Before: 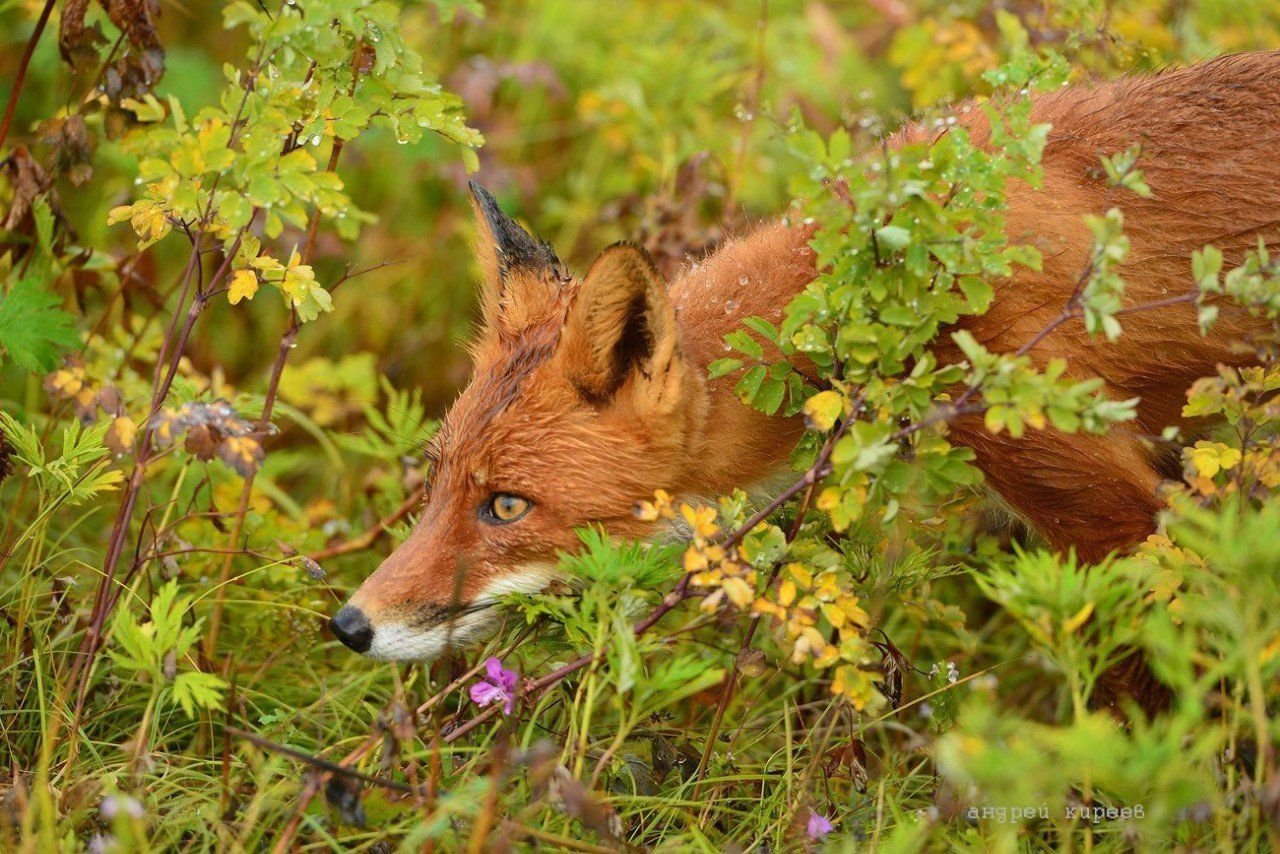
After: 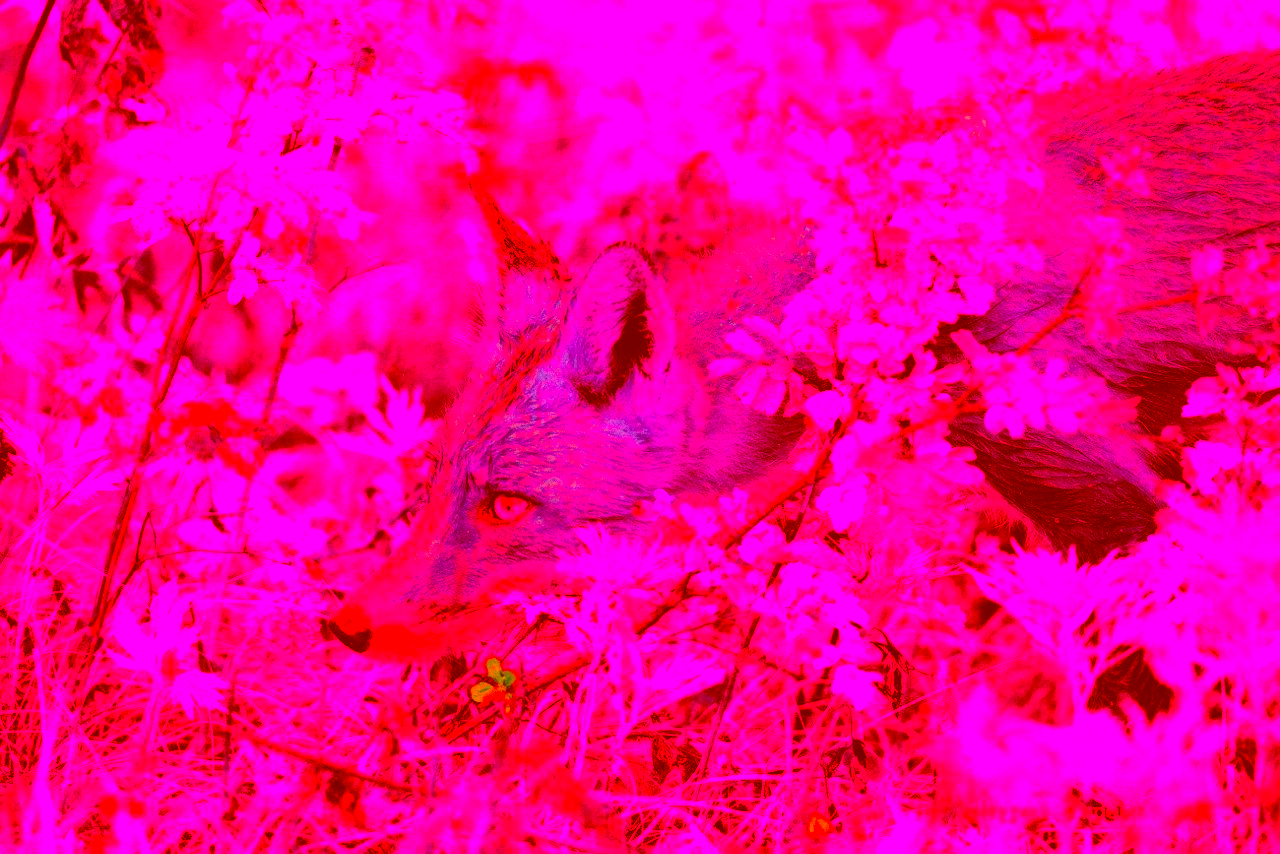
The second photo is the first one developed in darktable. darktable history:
color correction: highlights a* -39.68, highlights b* -40, shadows a* -40, shadows b* -40, saturation -3
color balance rgb: shadows lift › chroma 11.71%, shadows lift › hue 133.46°, power › chroma 2.15%, power › hue 166.83°, highlights gain › chroma 4%, highlights gain › hue 200.2°, perceptual saturation grading › global saturation 18.05%
white balance: red 0.967, blue 1.049
local contrast: highlights 100%, shadows 100%, detail 120%, midtone range 0.2
filmic rgb: middle gray luminance 21.73%, black relative exposure -14 EV, white relative exposure 2.96 EV, threshold 6 EV, target black luminance 0%, hardness 8.81, latitude 59.69%, contrast 1.208, highlights saturation mix 5%, shadows ↔ highlights balance 41.6%, add noise in highlights 0, color science v3 (2019), use custom middle-gray values true, iterations of high-quality reconstruction 0, contrast in highlights soft, enable highlight reconstruction true
grain: on, module defaults
